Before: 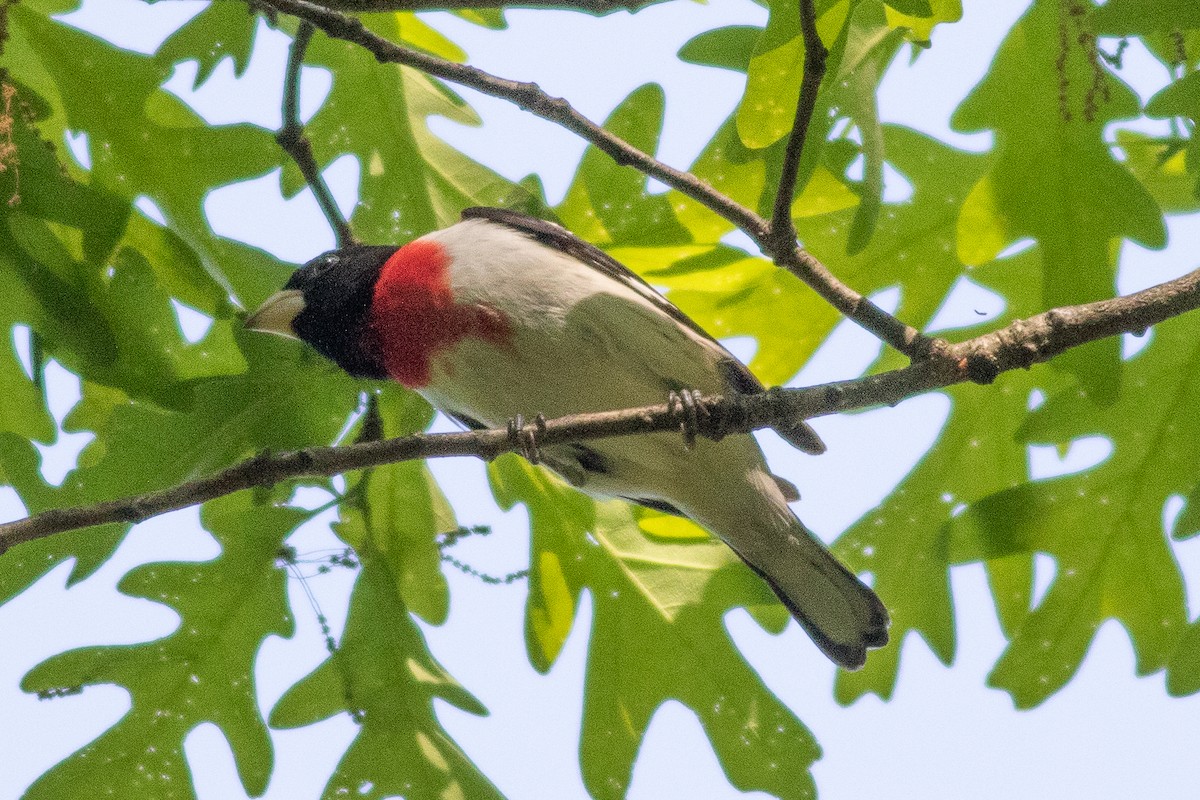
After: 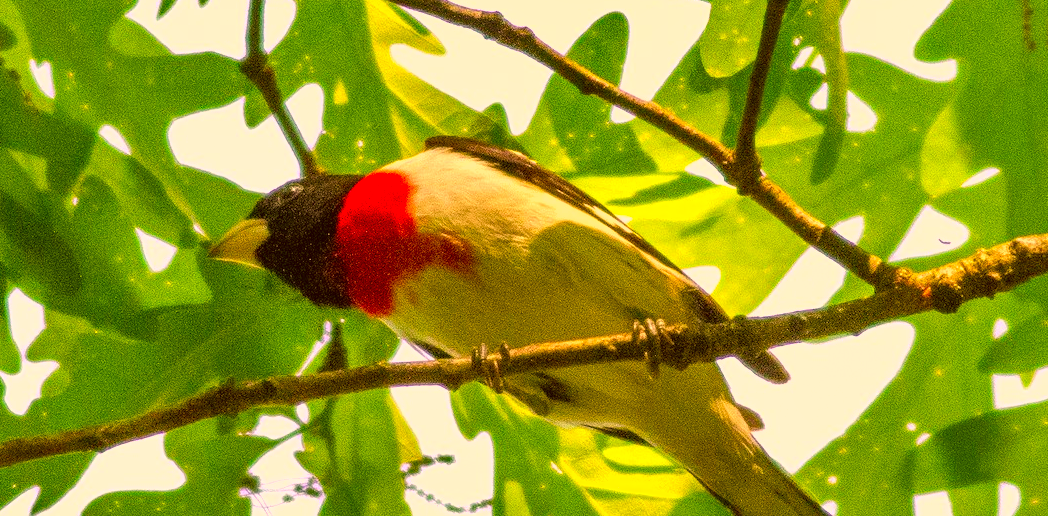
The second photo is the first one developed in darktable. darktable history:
color correction: highlights a* 10.44, highlights b* 30.04, shadows a* 2.73, shadows b* 17.51, saturation 1.72
crop: left 3.015%, top 8.969%, right 9.647%, bottom 26.457%
exposure: black level correction 0.001, exposure 0.5 EV, compensate exposure bias true, compensate highlight preservation false
white balance: red 0.98, blue 1.034
shadows and highlights: low approximation 0.01, soften with gaussian
